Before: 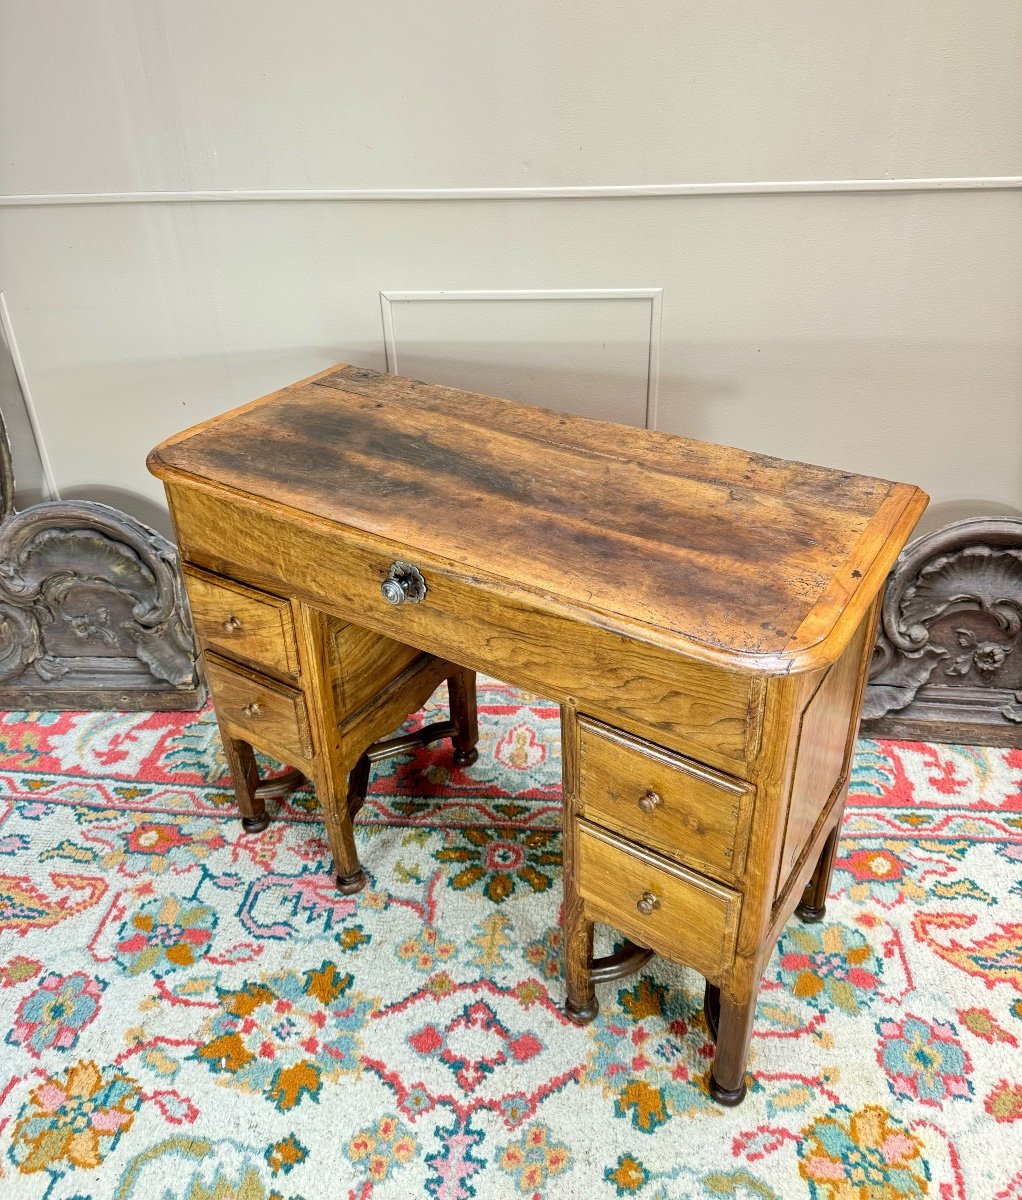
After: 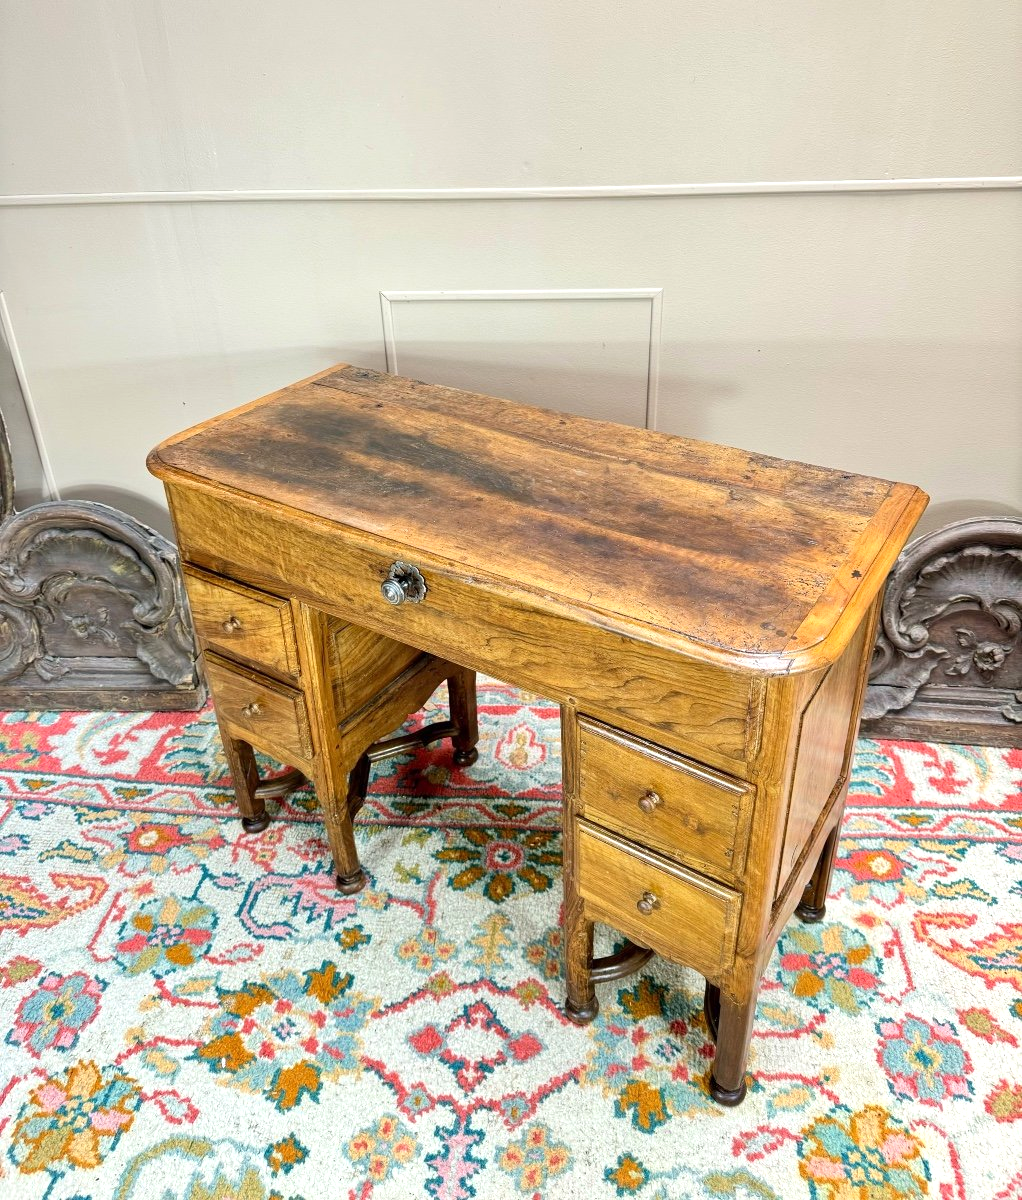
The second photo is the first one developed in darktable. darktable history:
exposure: exposure 0.246 EV, compensate highlight preservation false
